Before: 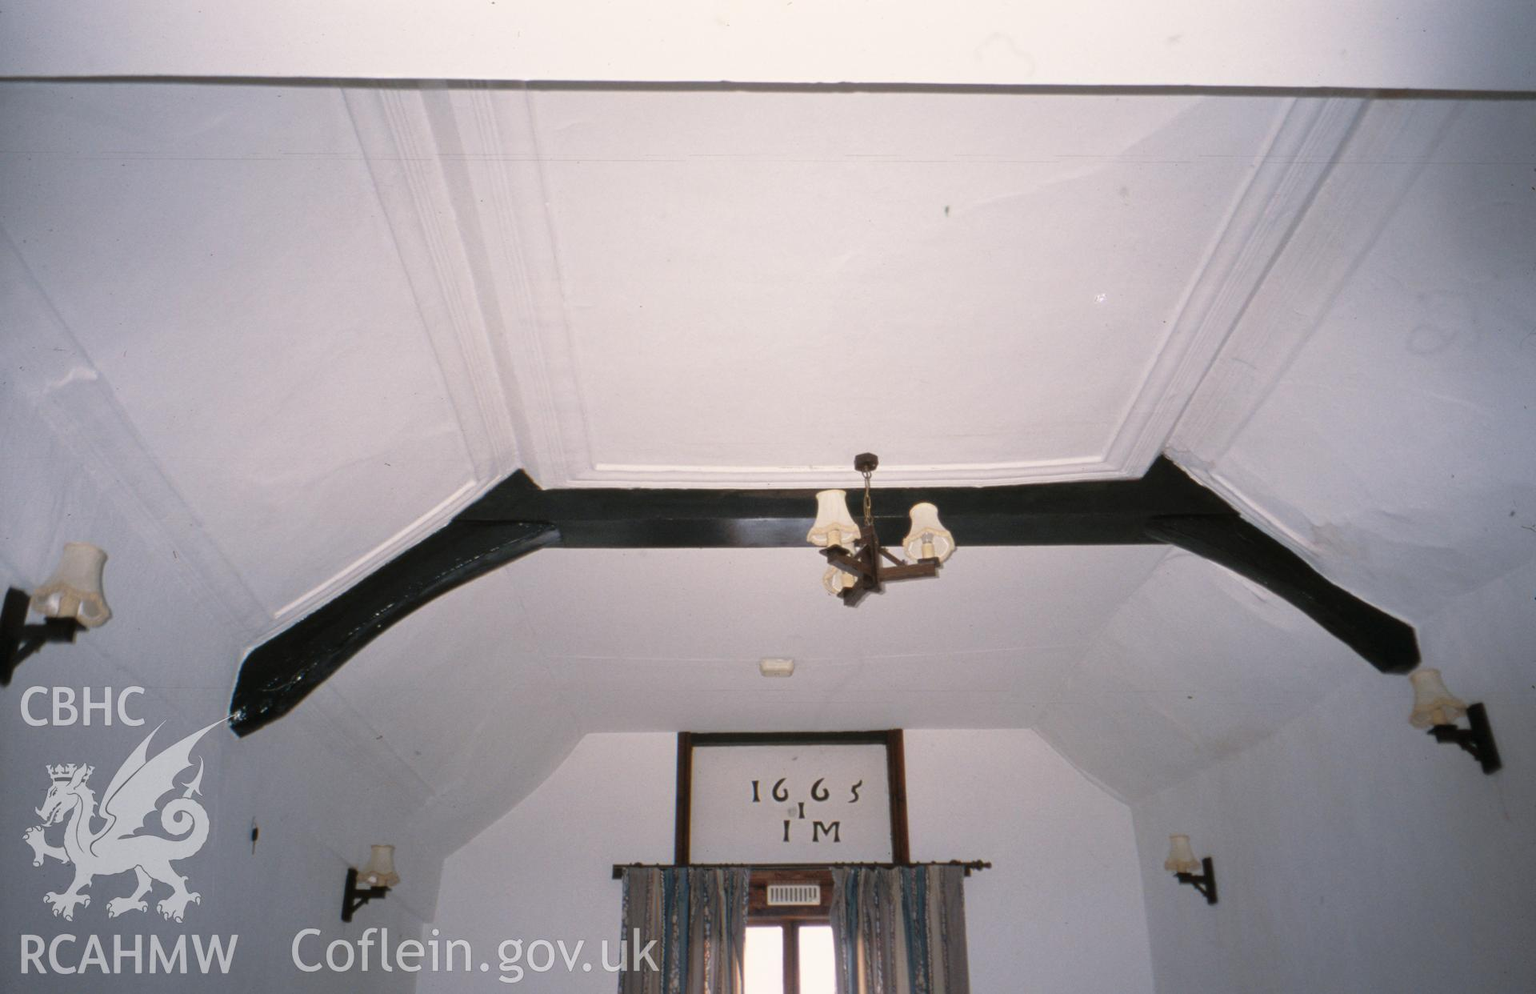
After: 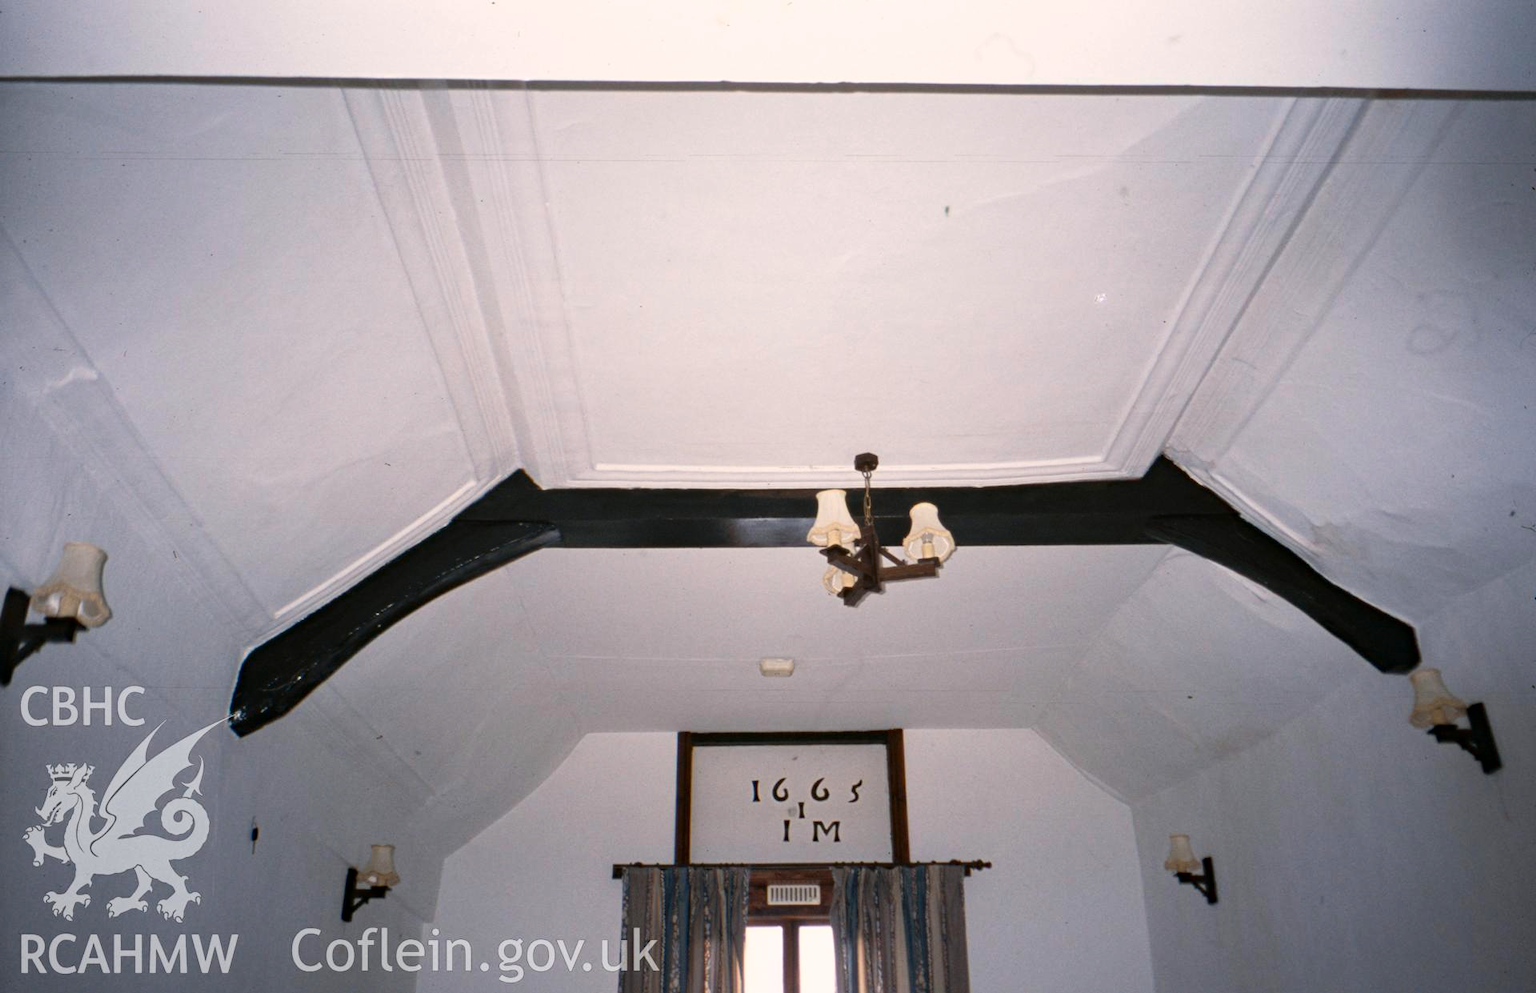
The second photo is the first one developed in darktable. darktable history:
contrast brightness saturation: contrast 0.143
haze removal: compatibility mode true, adaptive false
